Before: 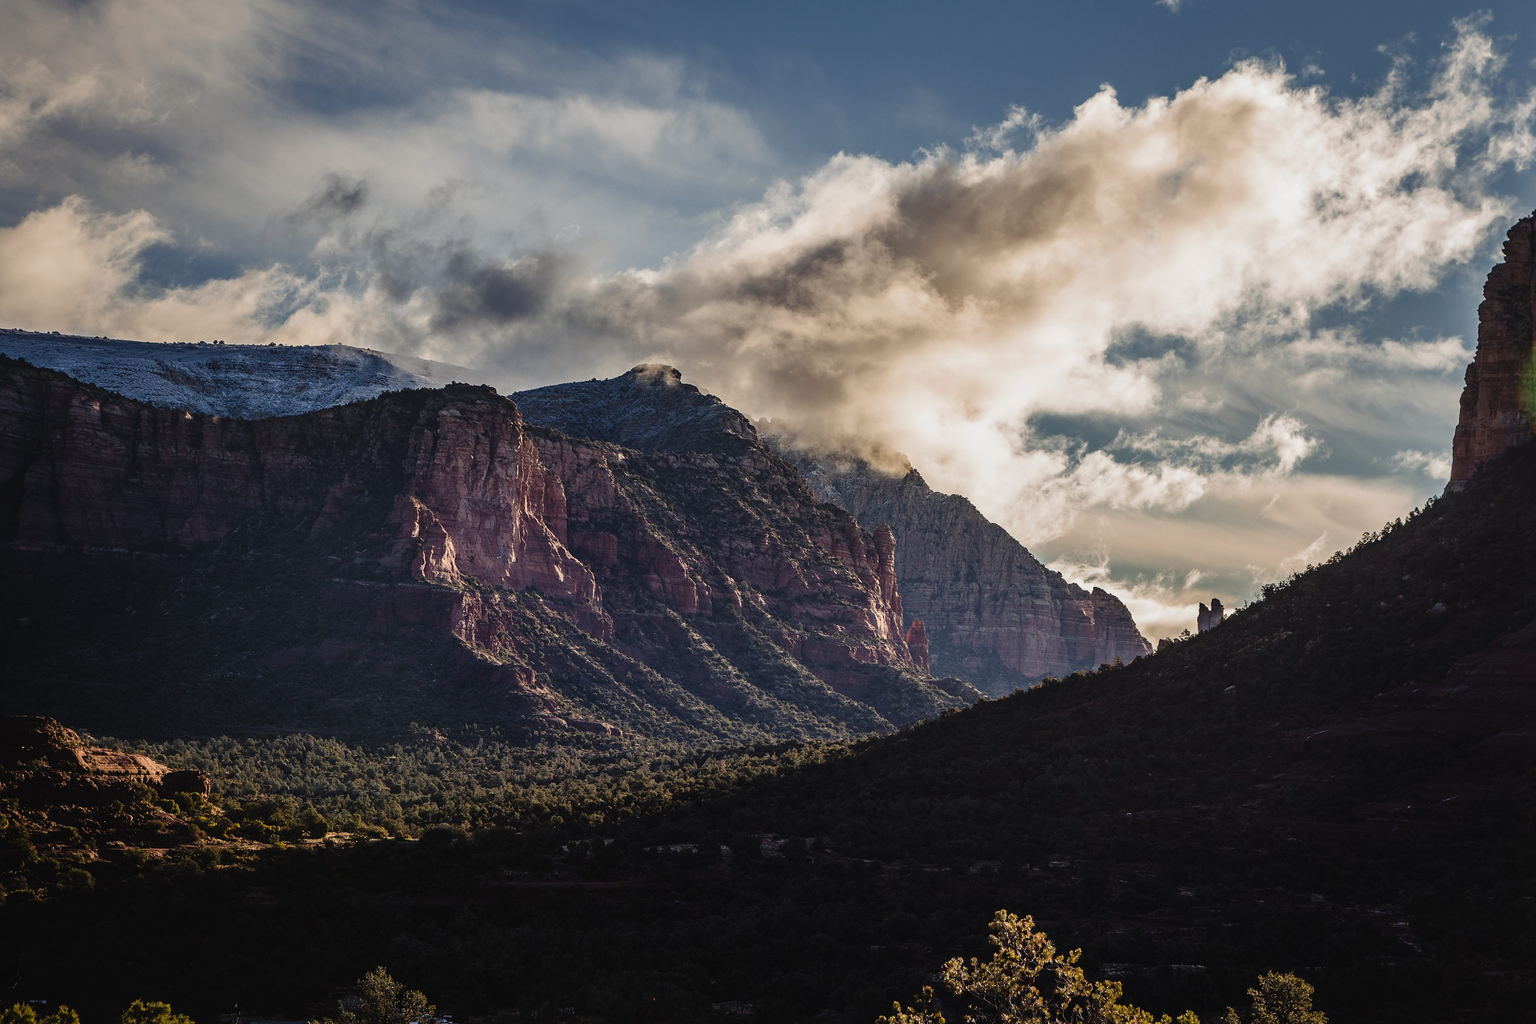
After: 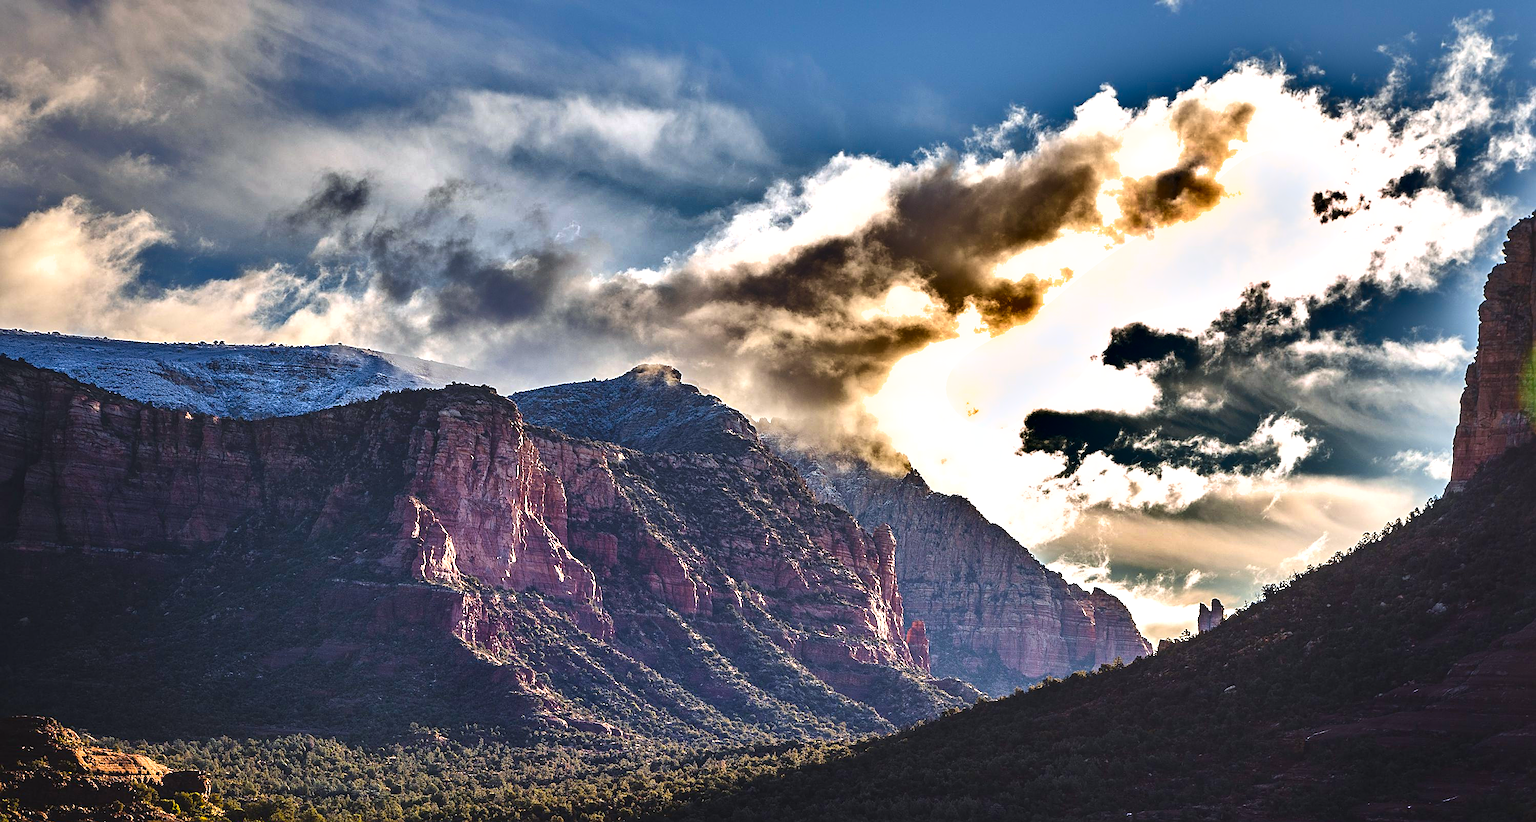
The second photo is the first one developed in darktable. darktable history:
white balance: red 0.983, blue 1.036
exposure: black level correction 0, exposure 0.953 EV, compensate exposure bias true, compensate highlight preservation false
shadows and highlights: shadows 19.13, highlights -83.41, soften with gaussian
crop: bottom 19.644%
sharpen: on, module defaults
color balance rgb: perceptual saturation grading › global saturation 30%, global vibrance 20%
